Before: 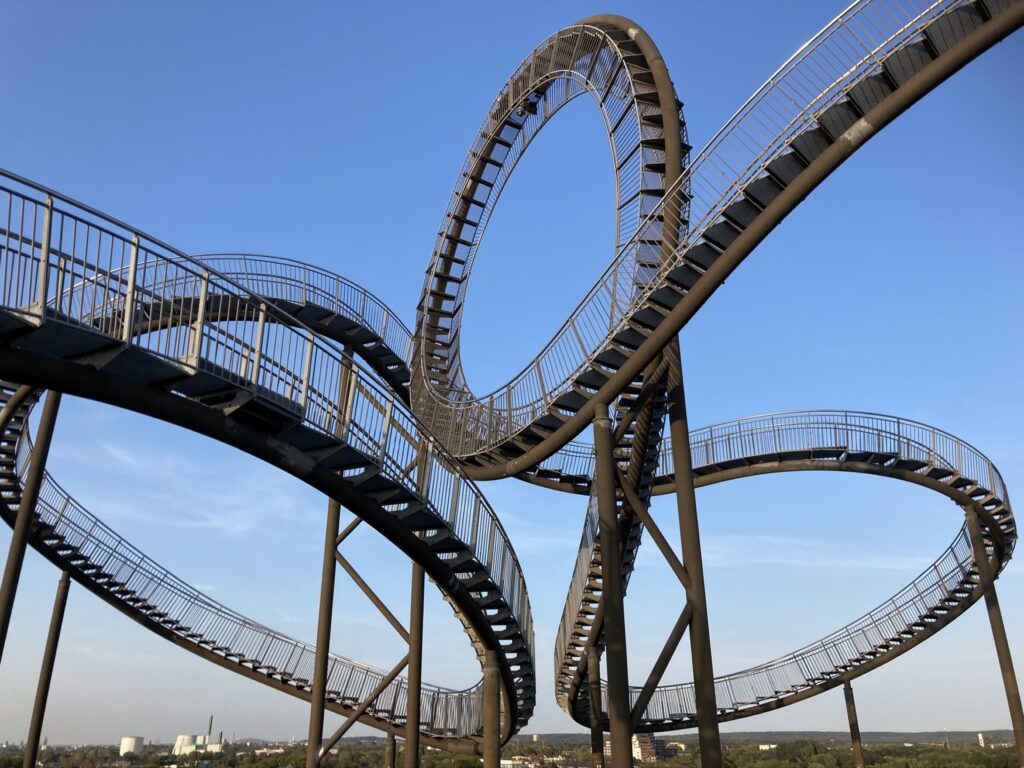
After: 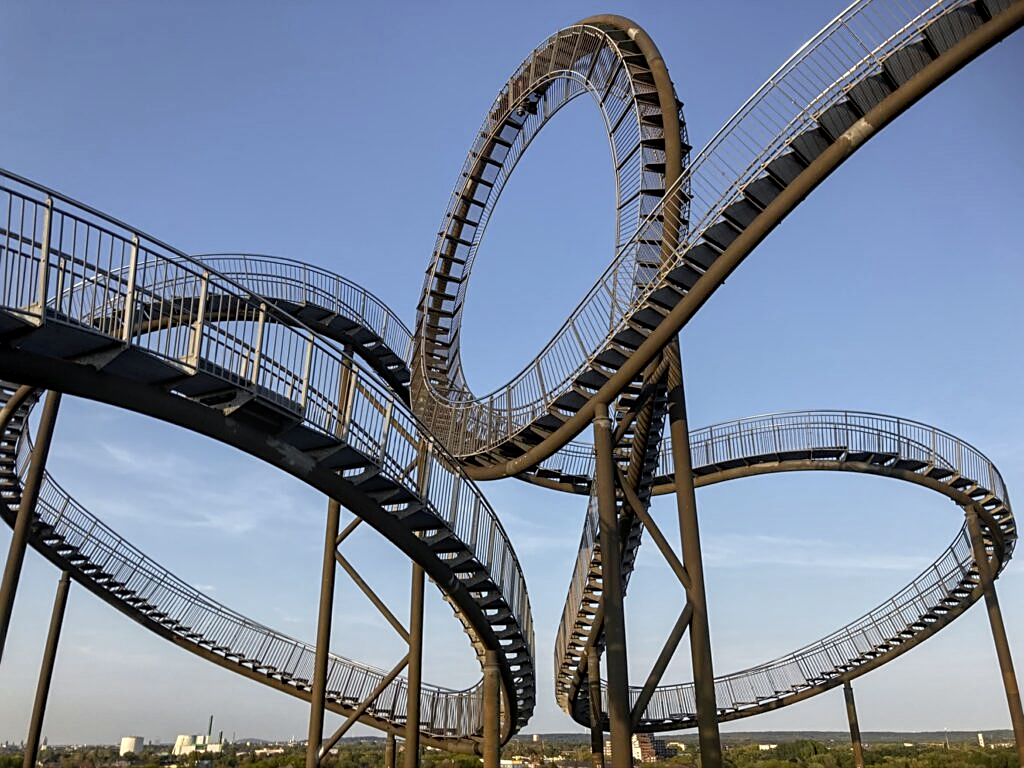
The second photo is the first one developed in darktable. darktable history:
sharpen: on, module defaults
color zones: curves: ch0 [(0, 0.511) (0.143, 0.531) (0.286, 0.56) (0.429, 0.5) (0.571, 0.5) (0.714, 0.5) (0.857, 0.5) (1, 0.5)]; ch1 [(0, 0.525) (0.143, 0.705) (0.286, 0.715) (0.429, 0.35) (0.571, 0.35) (0.714, 0.35) (0.857, 0.4) (1, 0.4)]; ch2 [(0, 0.572) (0.143, 0.512) (0.286, 0.473) (0.429, 0.45) (0.571, 0.5) (0.714, 0.5) (0.857, 0.518) (1, 0.518)]
local contrast: on, module defaults
